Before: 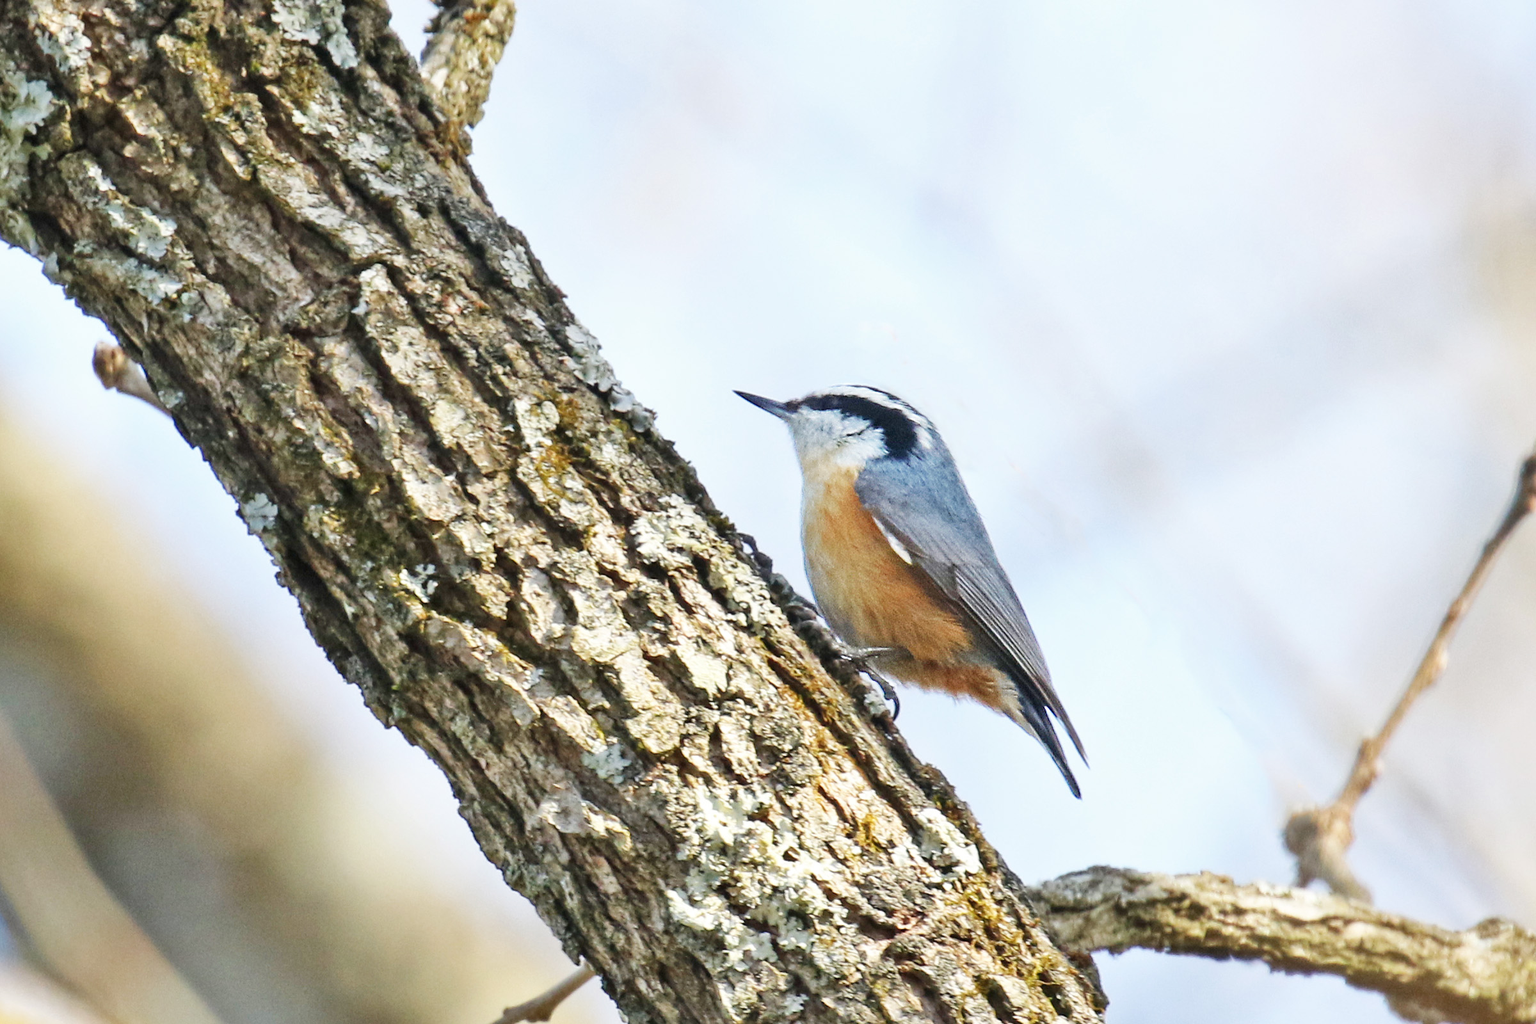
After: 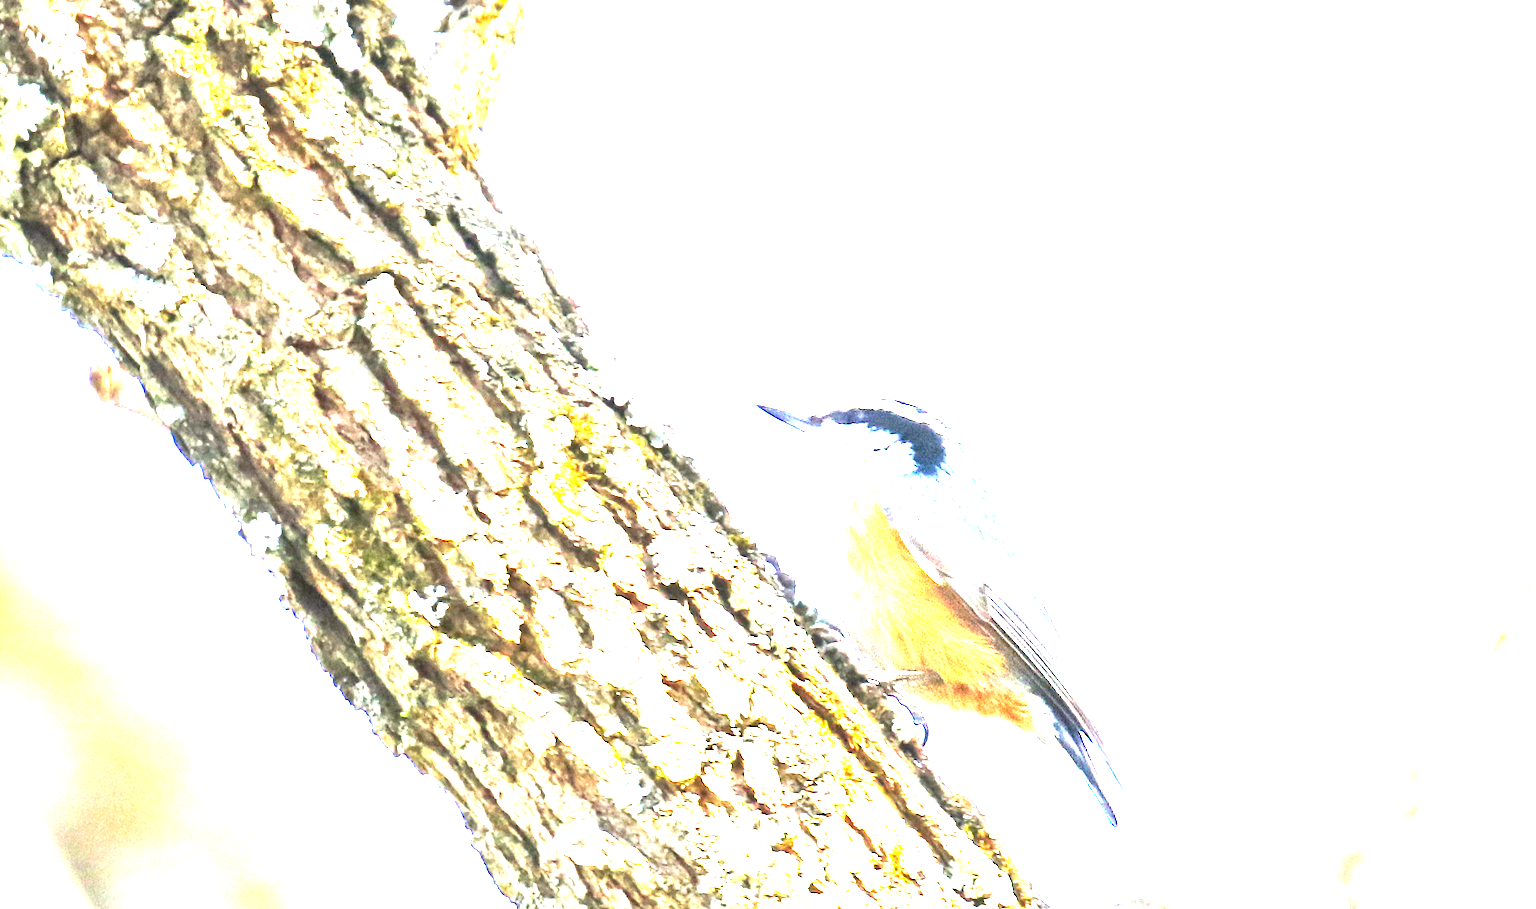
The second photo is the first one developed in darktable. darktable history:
color balance rgb: shadows lift › chroma 2%, shadows lift › hue 50°, power › hue 60°, highlights gain › chroma 1%, highlights gain › hue 60°, global offset › luminance 0.25%, global vibrance 30%
crop and rotate: angle 0.2°, left 0.275%, right 3.127%, bottom 14.18%
exposure: exposure 3 EV, compensate highlight preservation false
